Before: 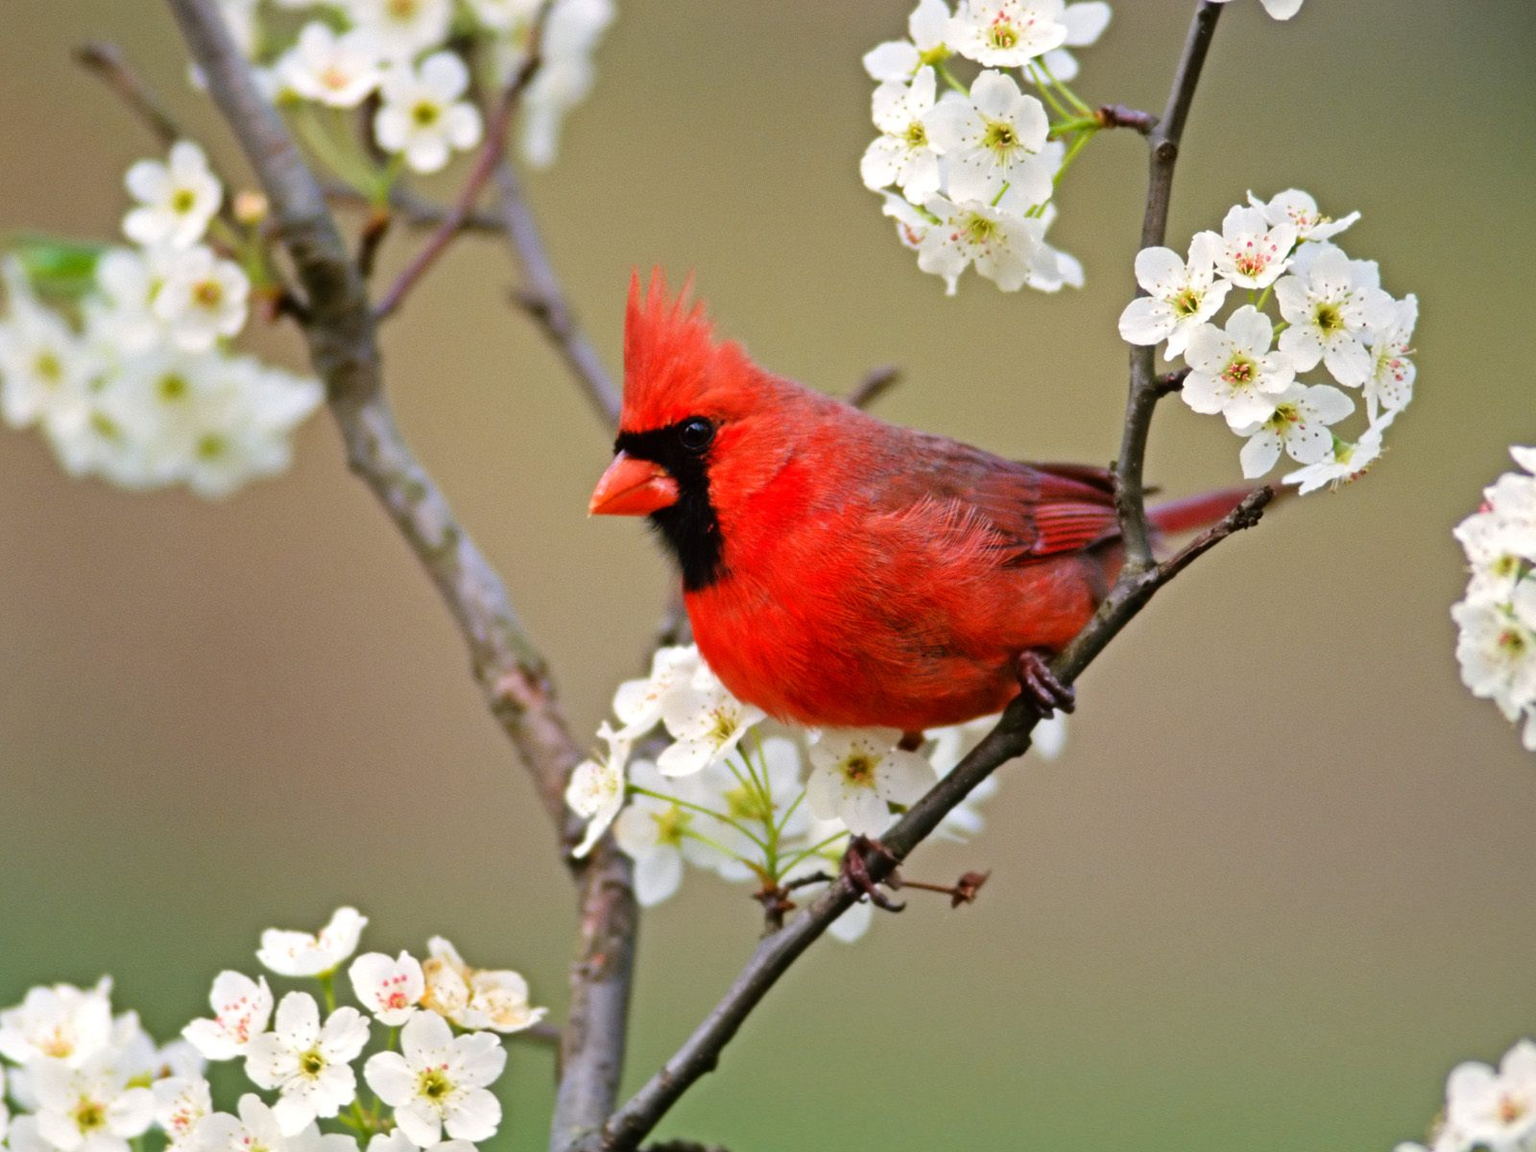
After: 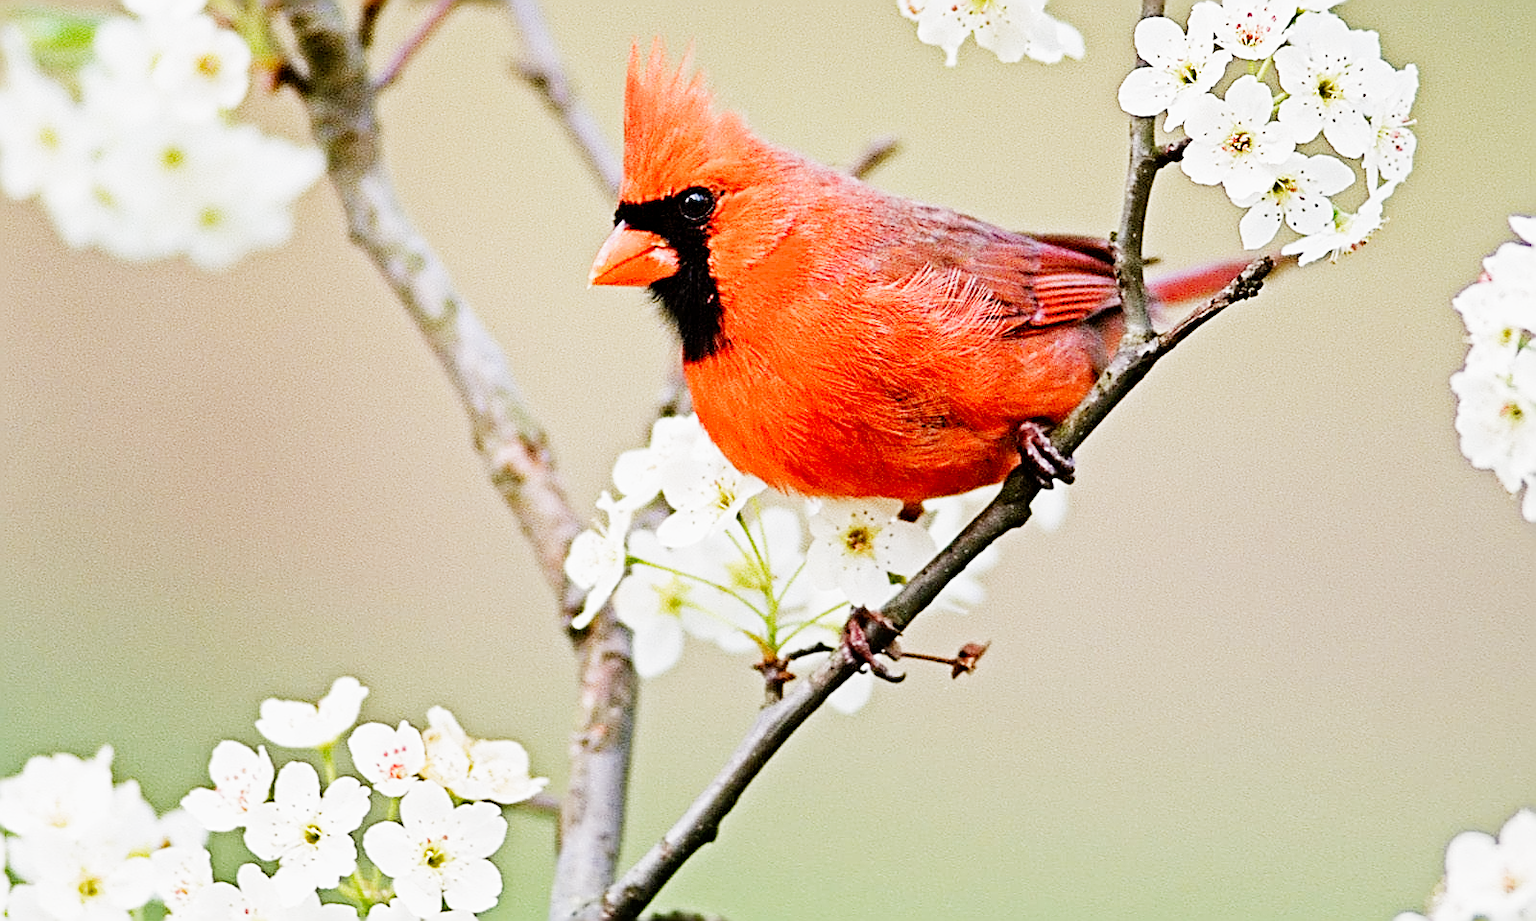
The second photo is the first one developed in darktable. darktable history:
sharpen: amount 2
crop and rotate: top 19.998%
filmic rgb: middle gray luminance 29%, black relative exposure -10.3 EV, white relative exposure 5.5 EV, threshold 6 EV, target black luminance 0%, hardness 3.95, latitude 2.04%, contrast 1.132, highlights saturation mix 5%, shadows ↔ highlights balance 15.11%, preserve chrominance no, color science v3 (2019), use custom middle-gray values true, iterations of high-quality reconstruction 0, enable highlight reconstruction true
exposure: exposure 2.25 EV, compensate highlight preservation false
